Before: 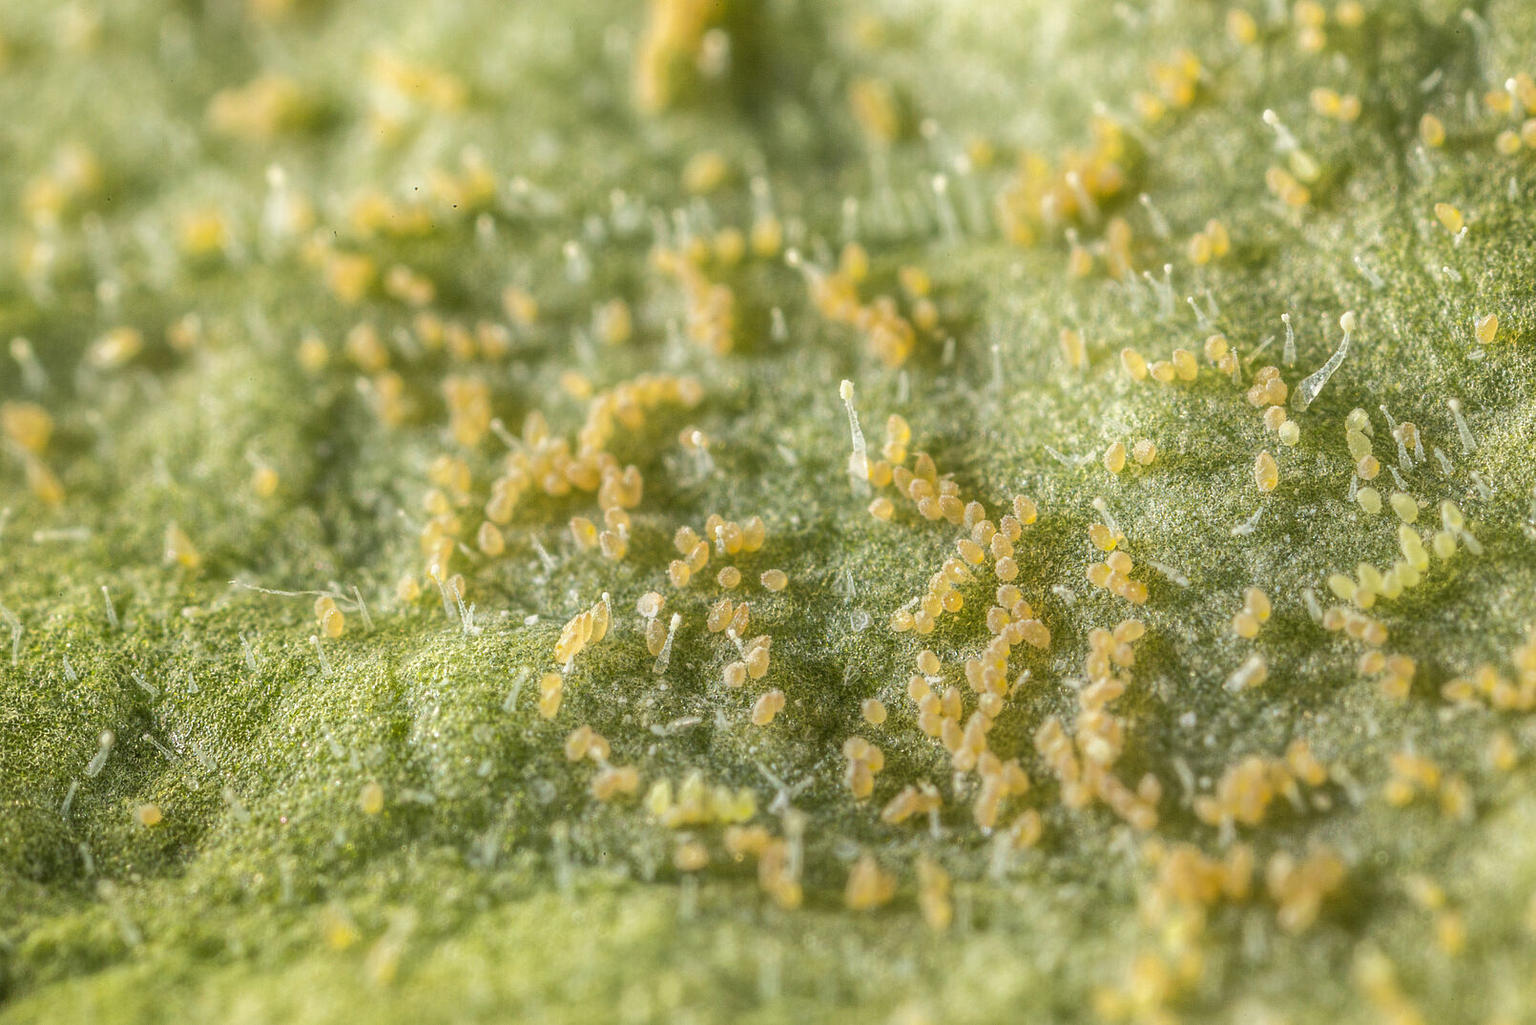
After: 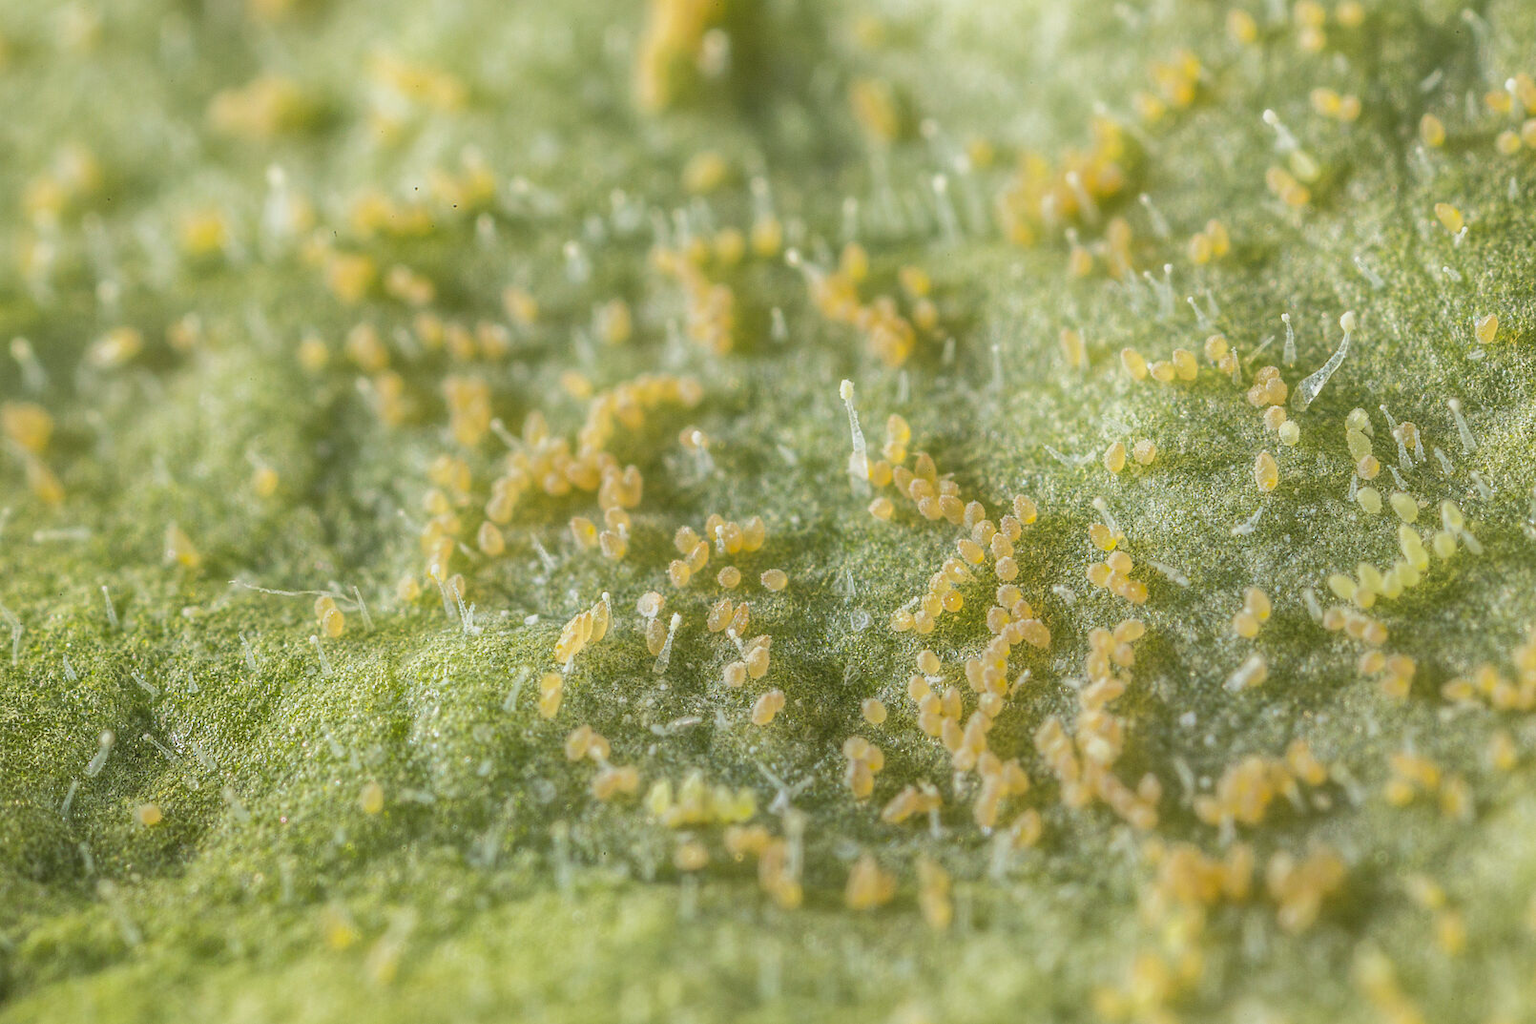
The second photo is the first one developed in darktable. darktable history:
local contrast: highlights 68%, shadows 68%, detail 82%, midtone range 0.325
white balance: red 0.976, blue 1.04
